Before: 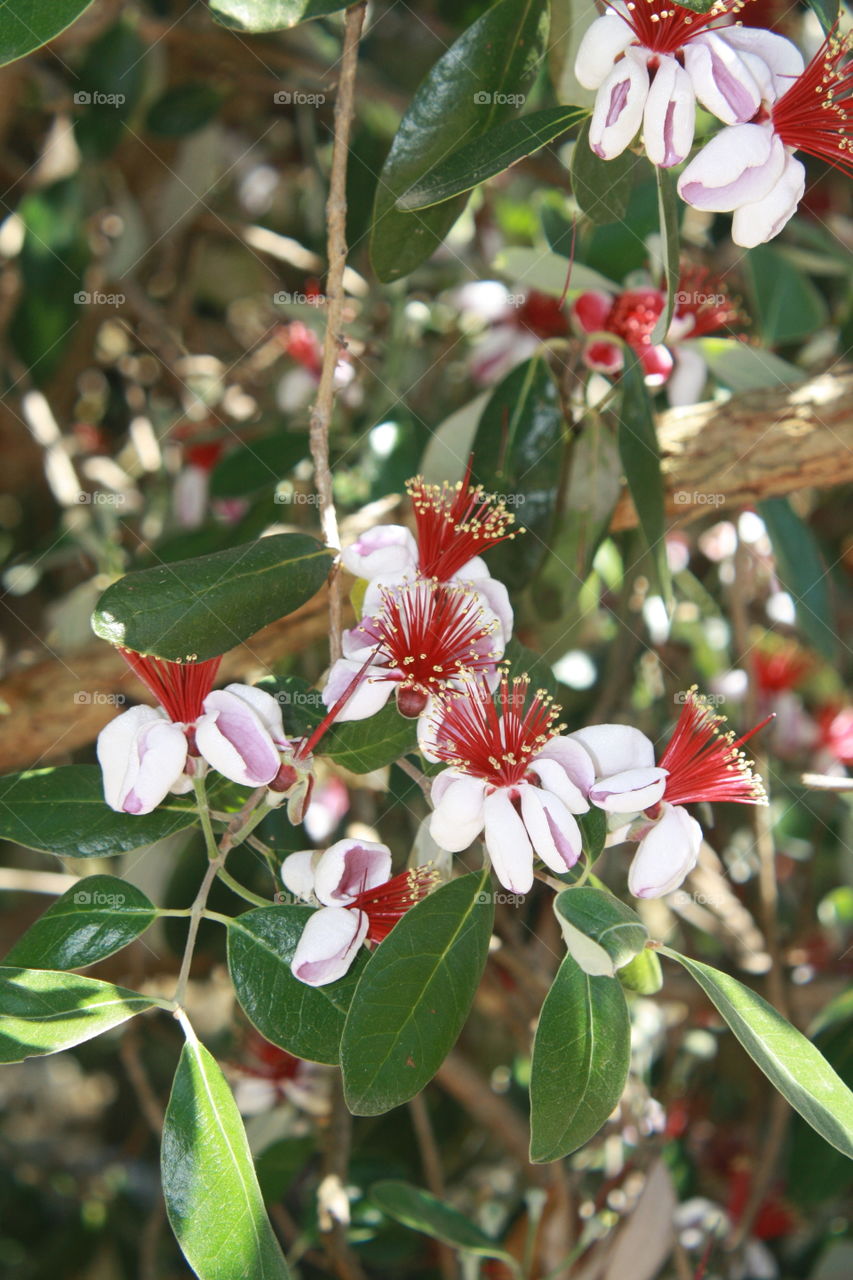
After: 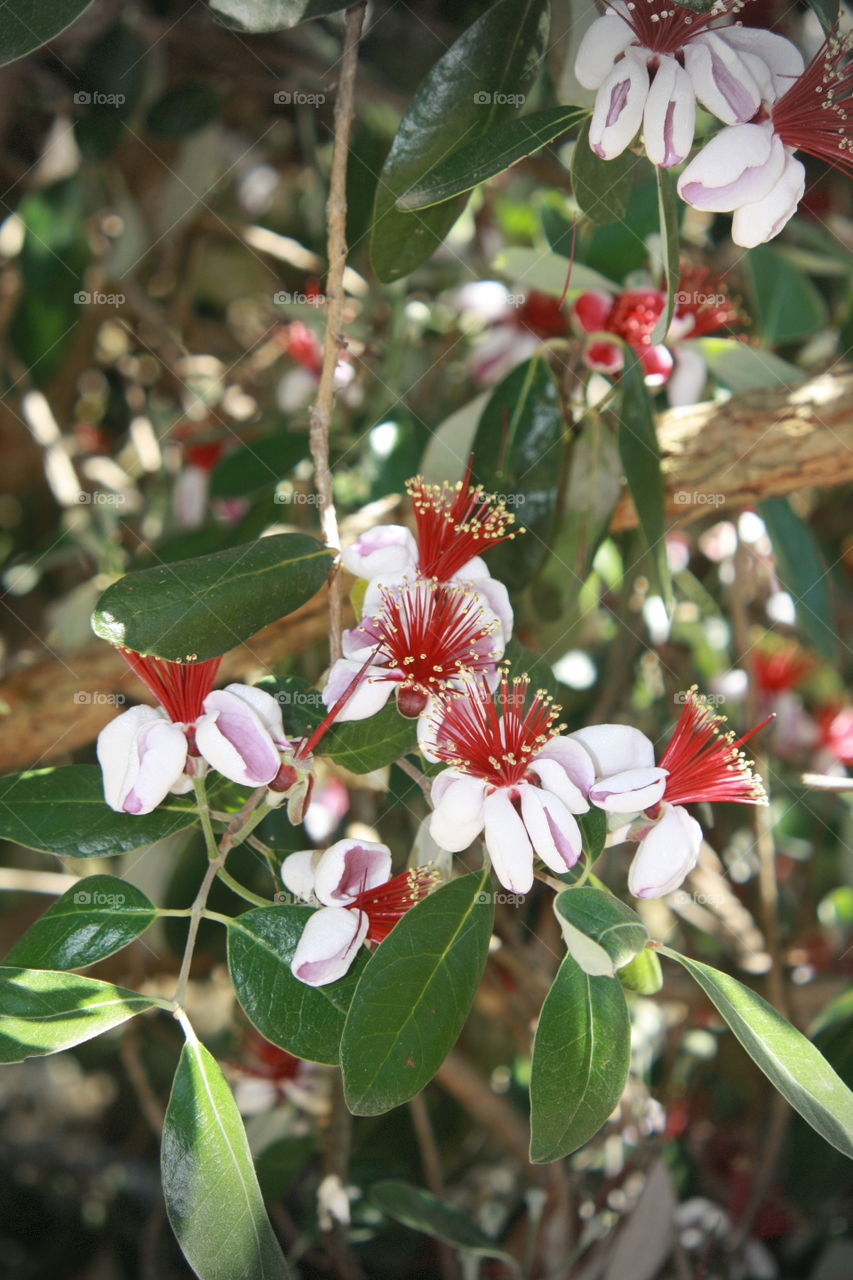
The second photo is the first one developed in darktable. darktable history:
vignetting: fall-off start 100.3%, width/height ratio 1.319, dithering 8-bit output
